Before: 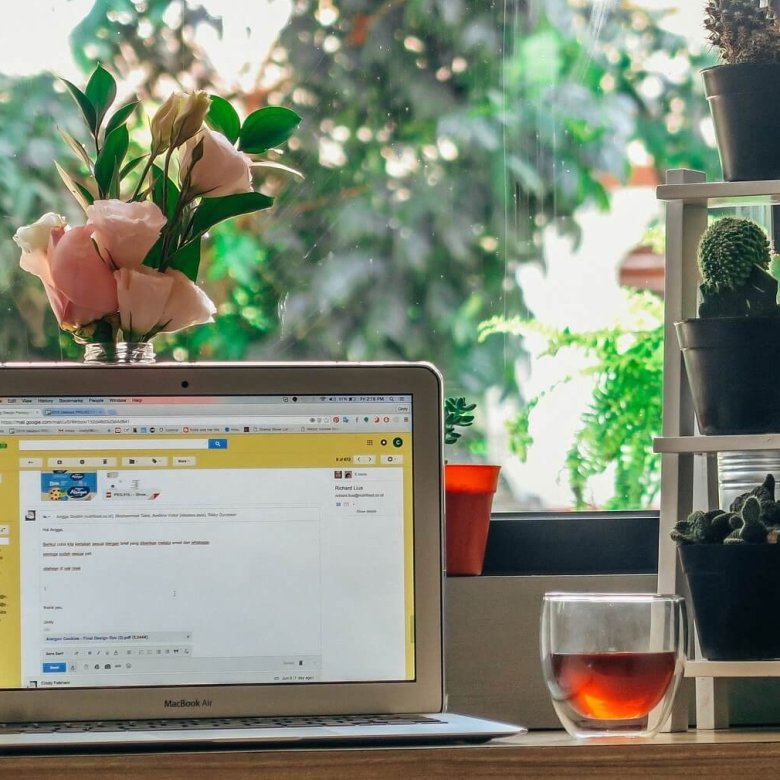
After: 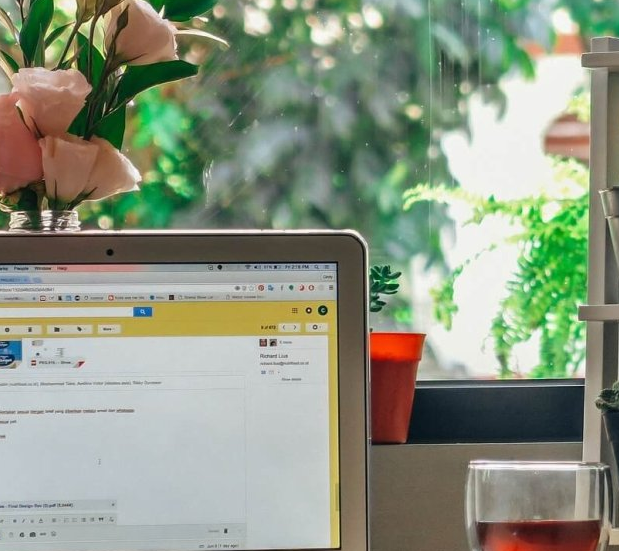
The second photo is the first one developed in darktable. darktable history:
white balance: emerald 1
crop: left 9.712%, top 16.928%, right 10.845%, bottom 12.332%
